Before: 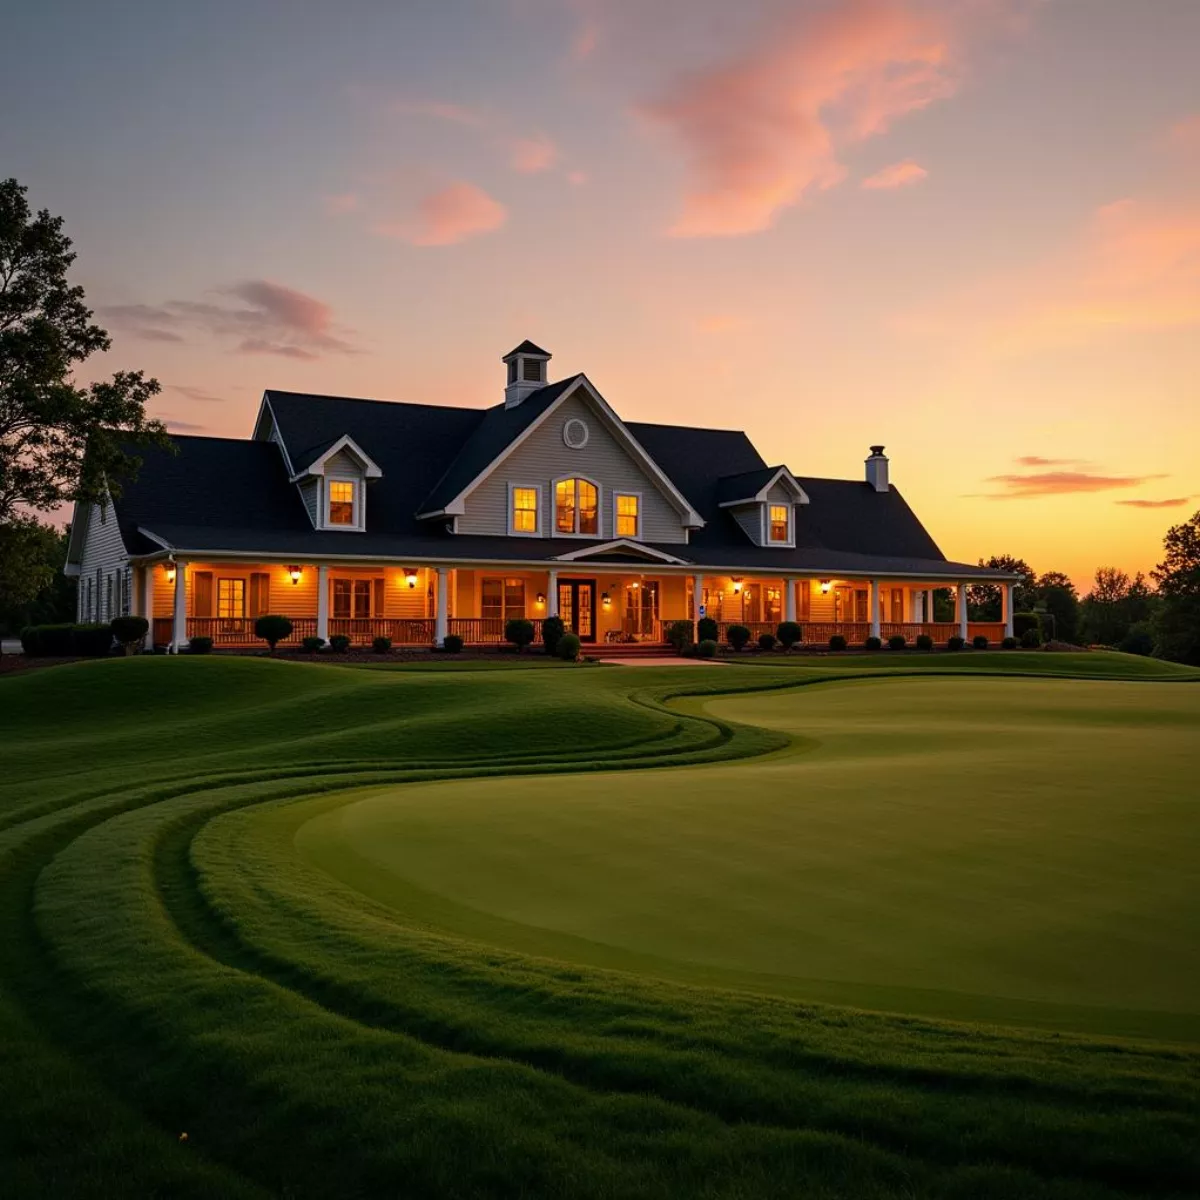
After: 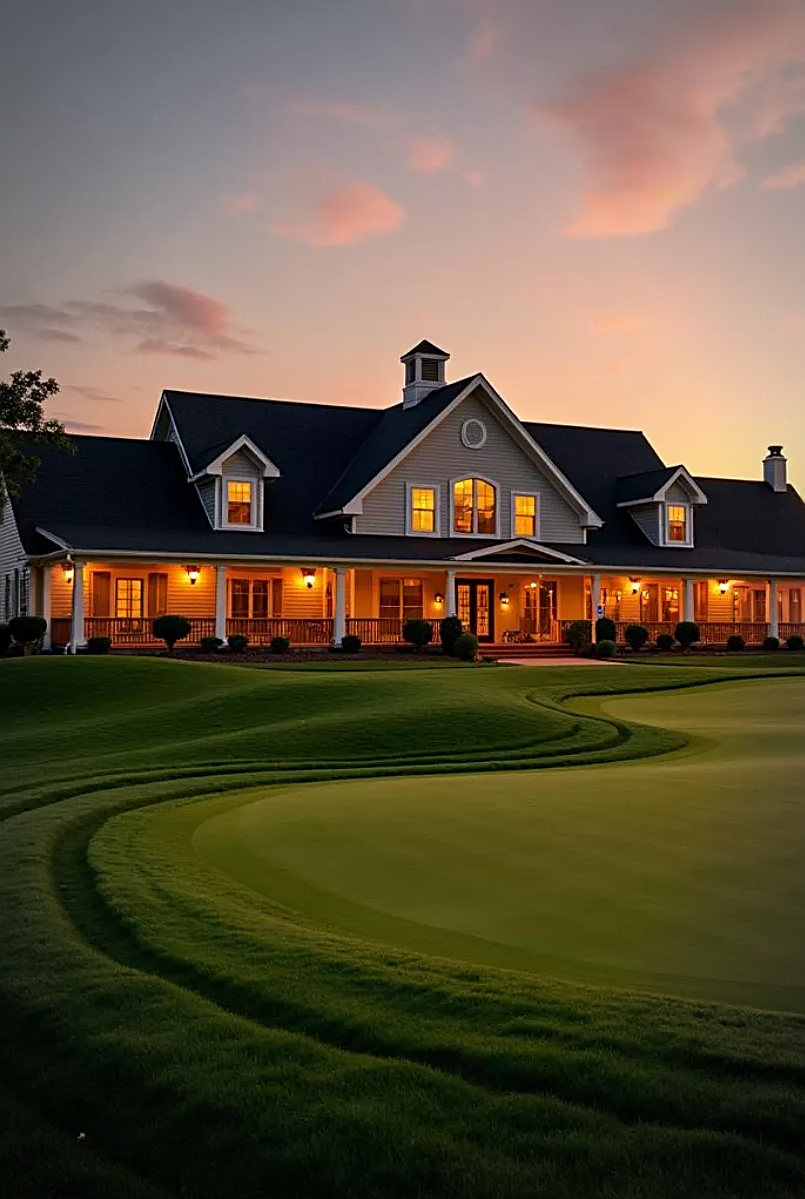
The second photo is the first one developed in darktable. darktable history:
crop and rotate: left 8.568%, right 24.268%
sharpen: amount 0.5
vignetting: brightness -0.287, automatic ratio true
